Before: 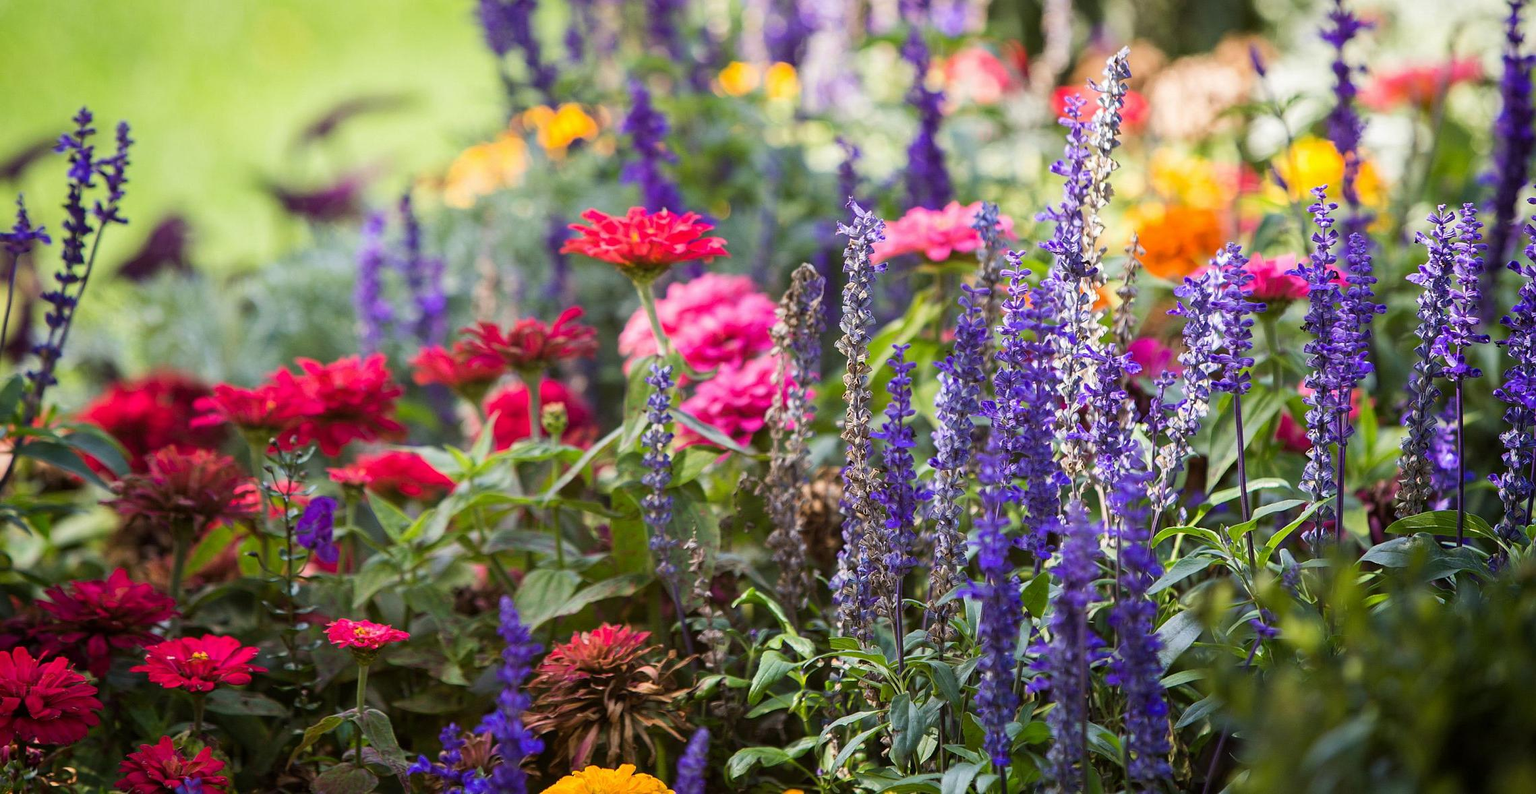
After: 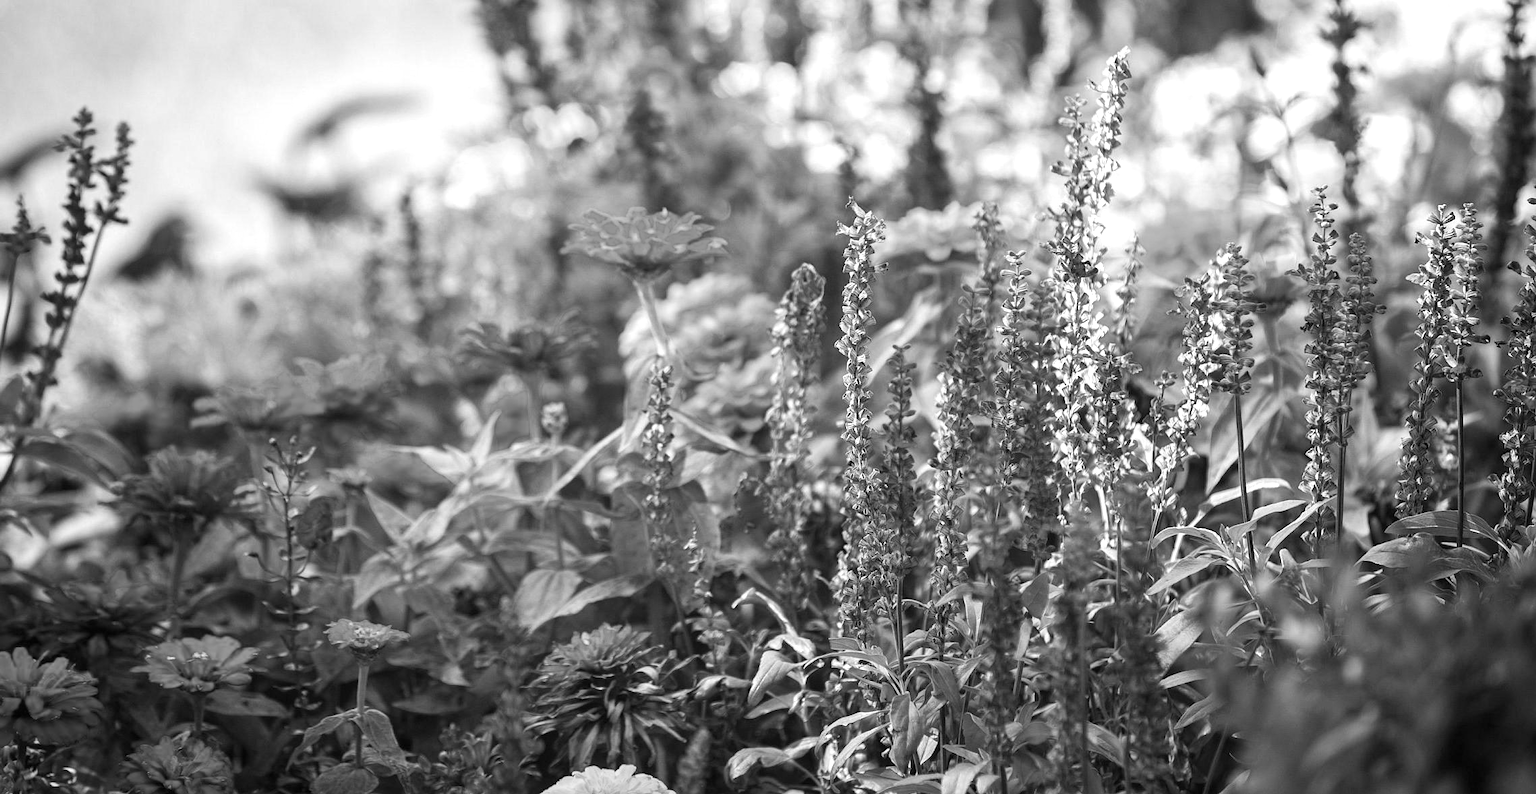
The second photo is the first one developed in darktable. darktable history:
exposure: black level correction 0, exposure 0.5 EV, compensate highlight preservation false
monochrome: on, module defaults
